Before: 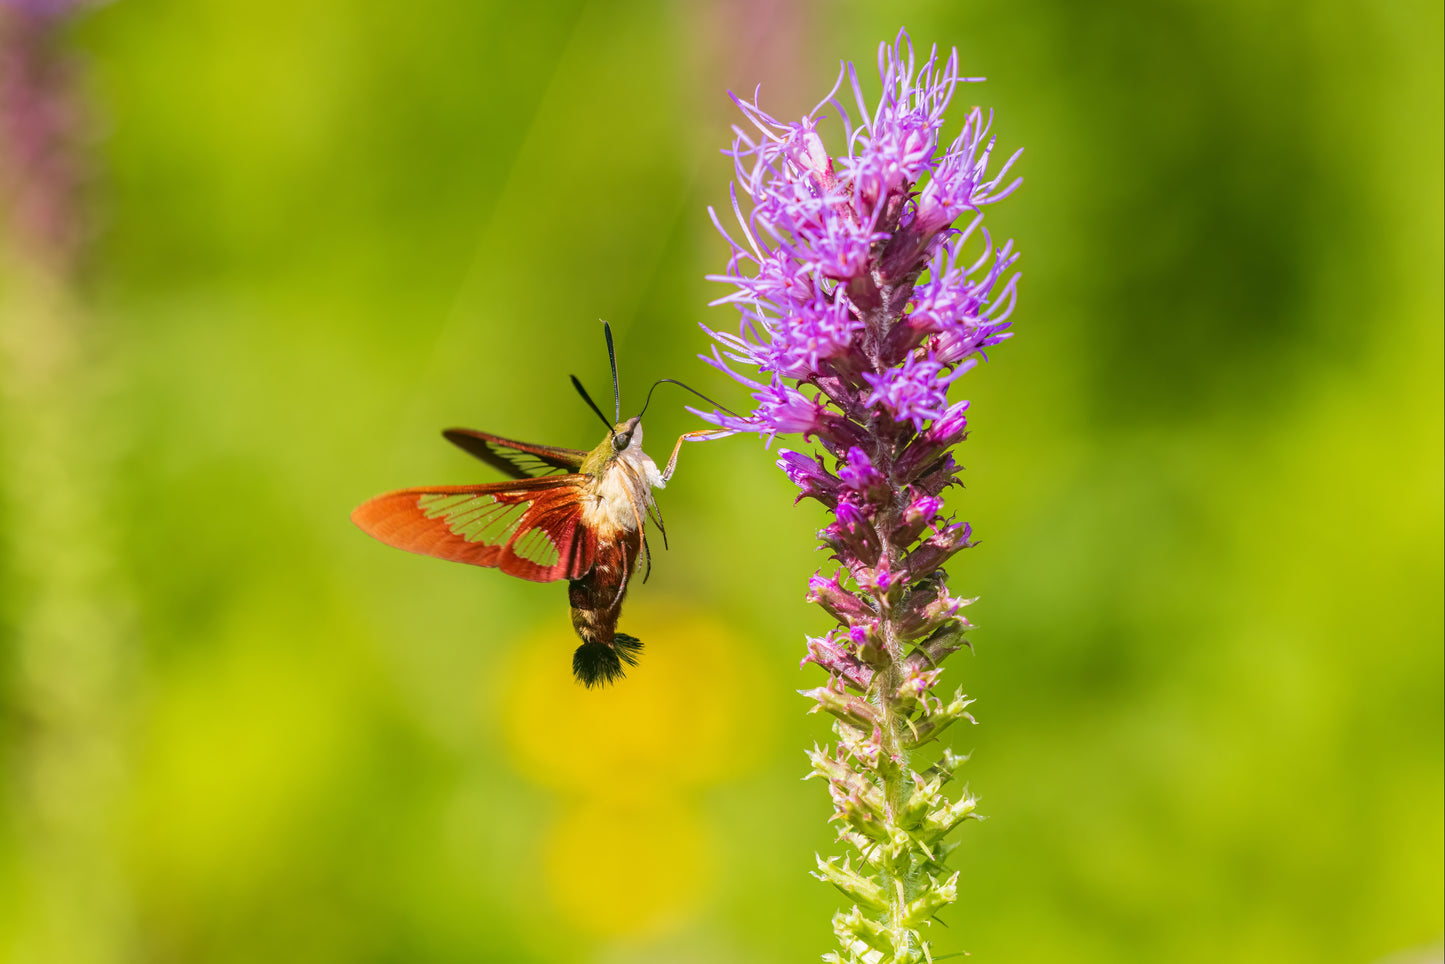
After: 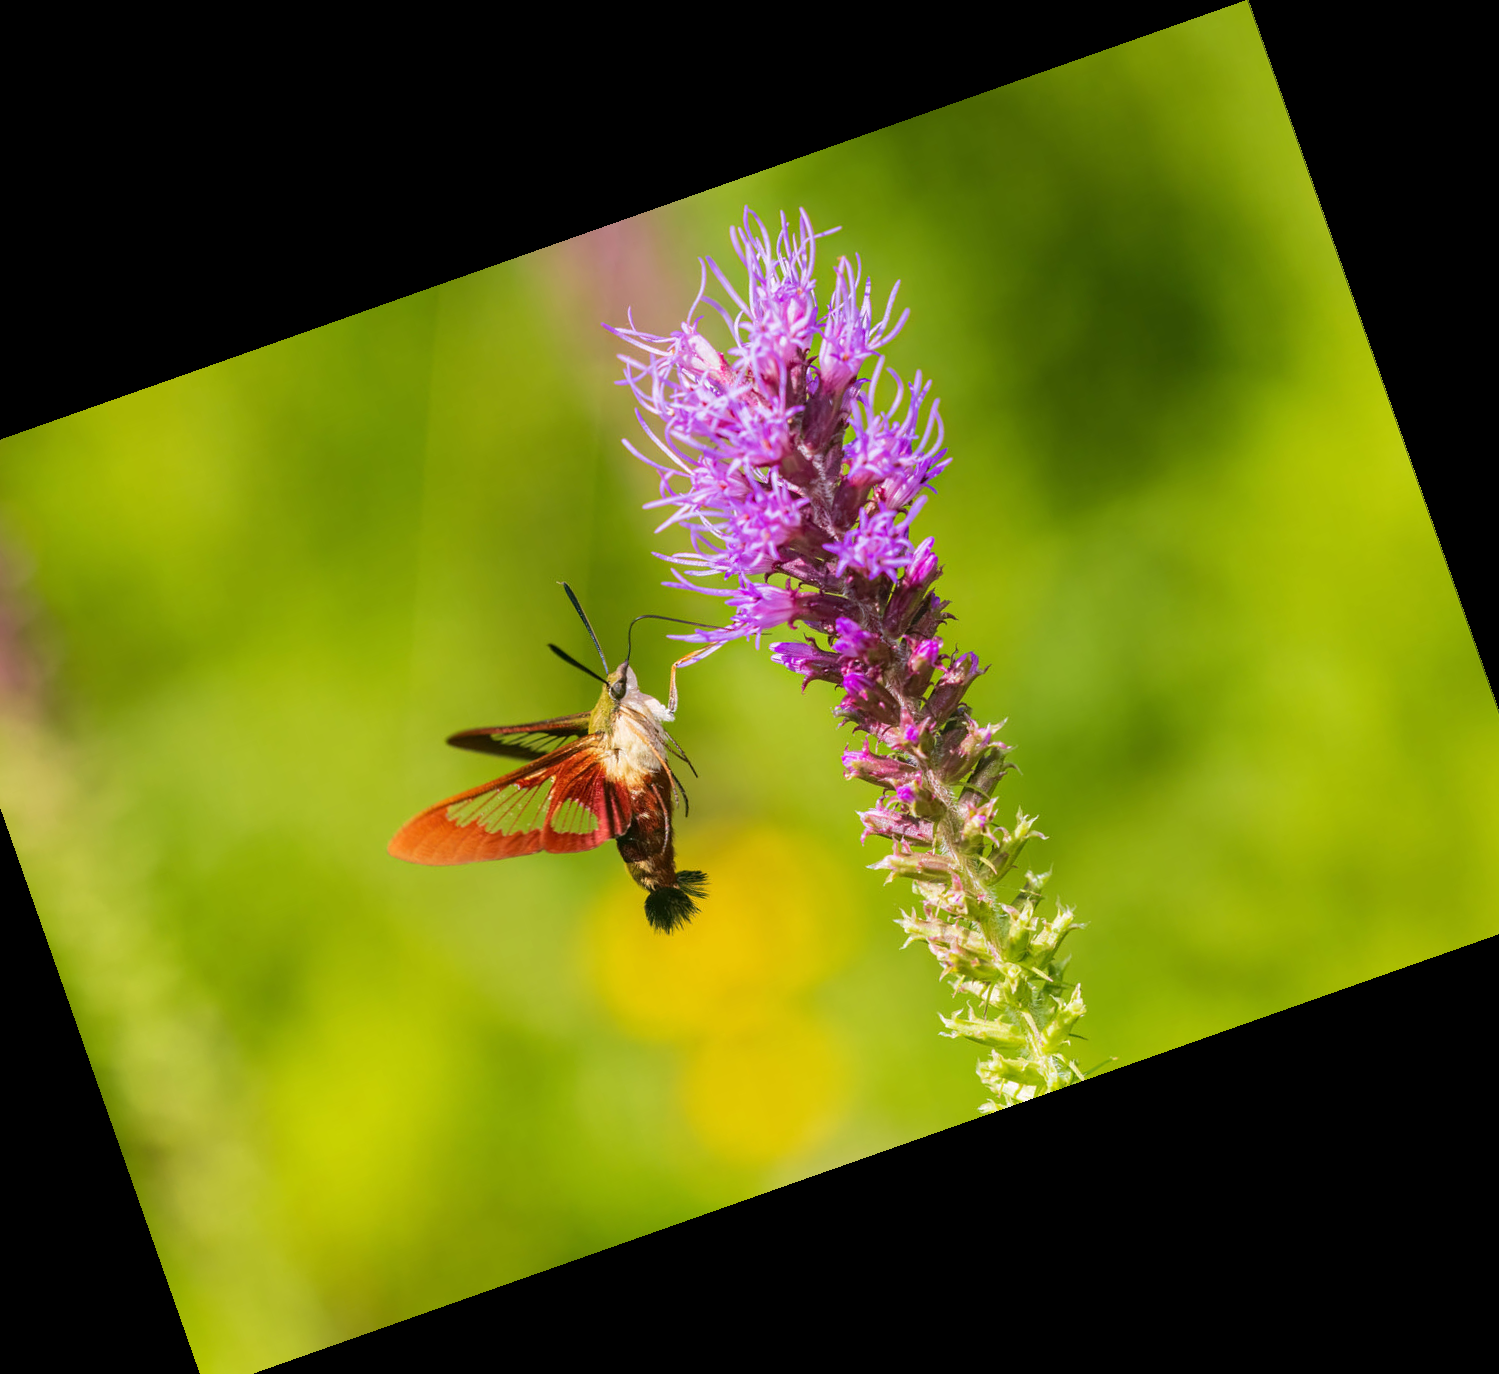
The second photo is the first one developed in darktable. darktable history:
crop and rotate: angle 19.43°, left 6.812%, right 4.125%, bottom 1.087%
